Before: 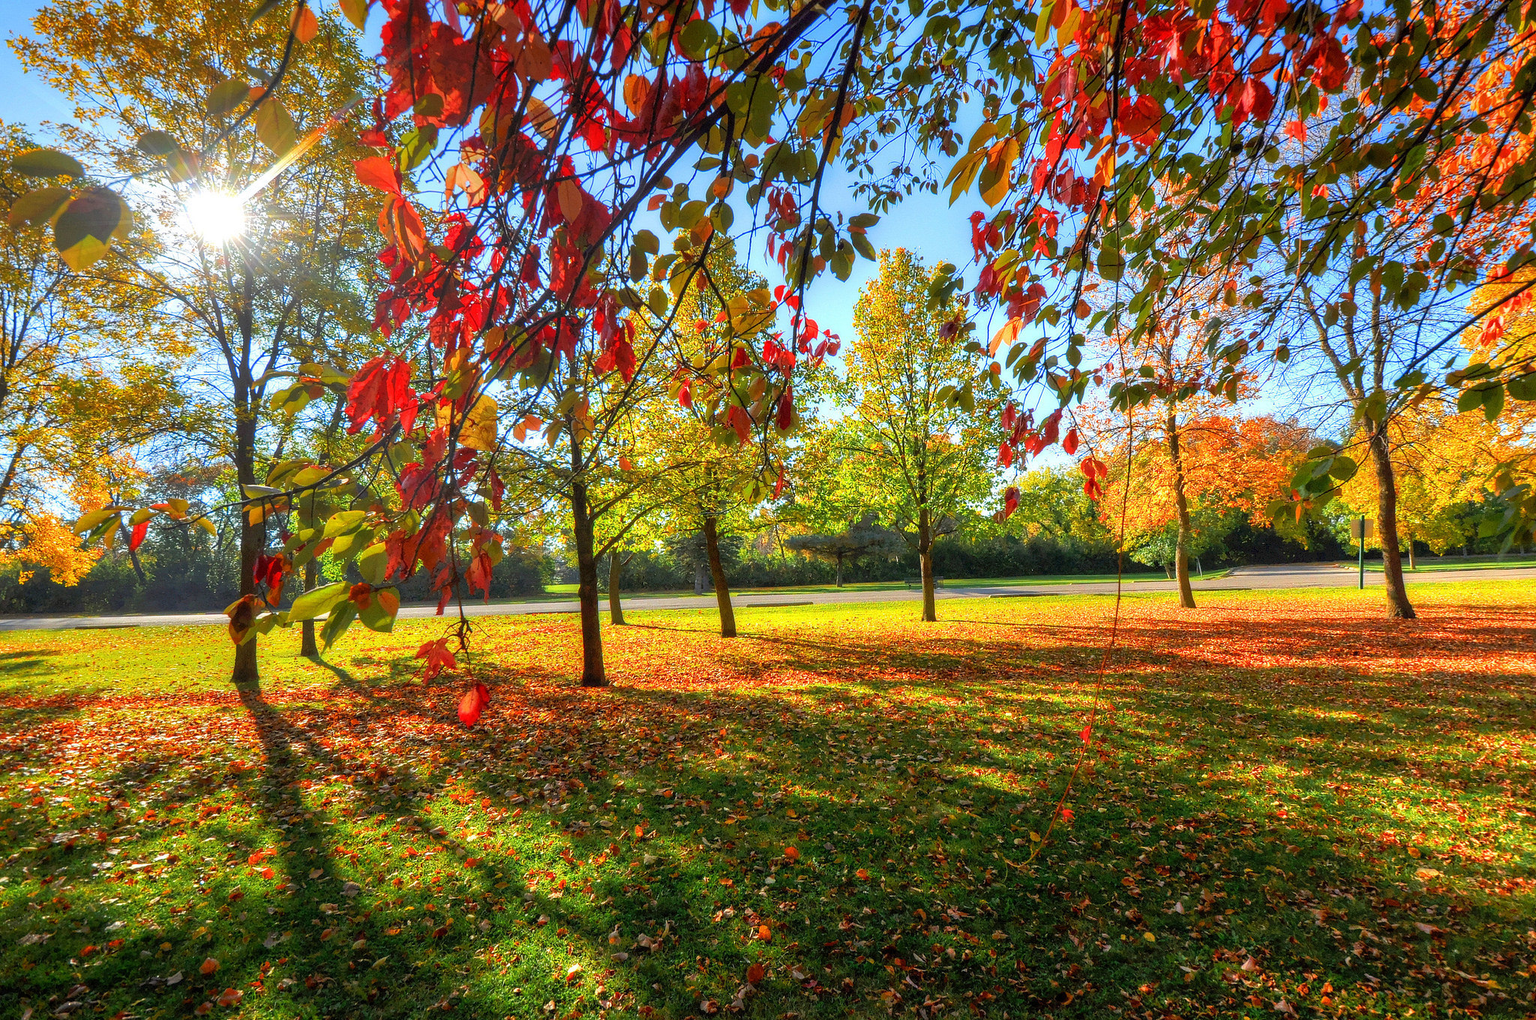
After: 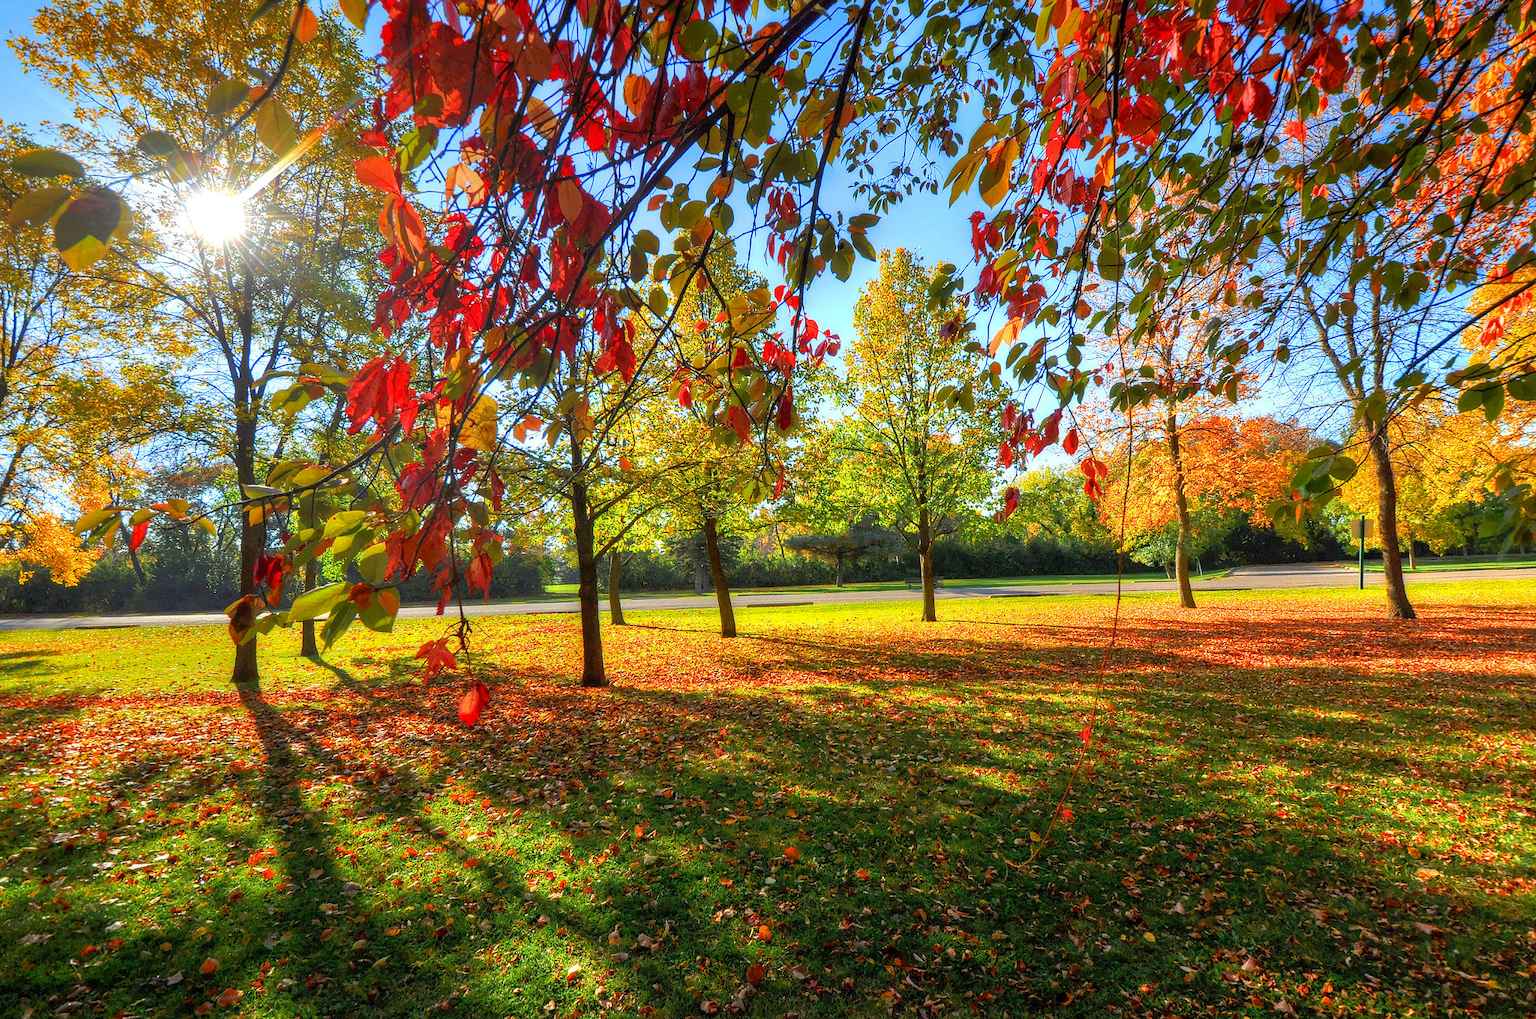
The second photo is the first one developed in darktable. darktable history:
haze removal: compatibility mode true, adaptive false
crop: bottom 0.071%
